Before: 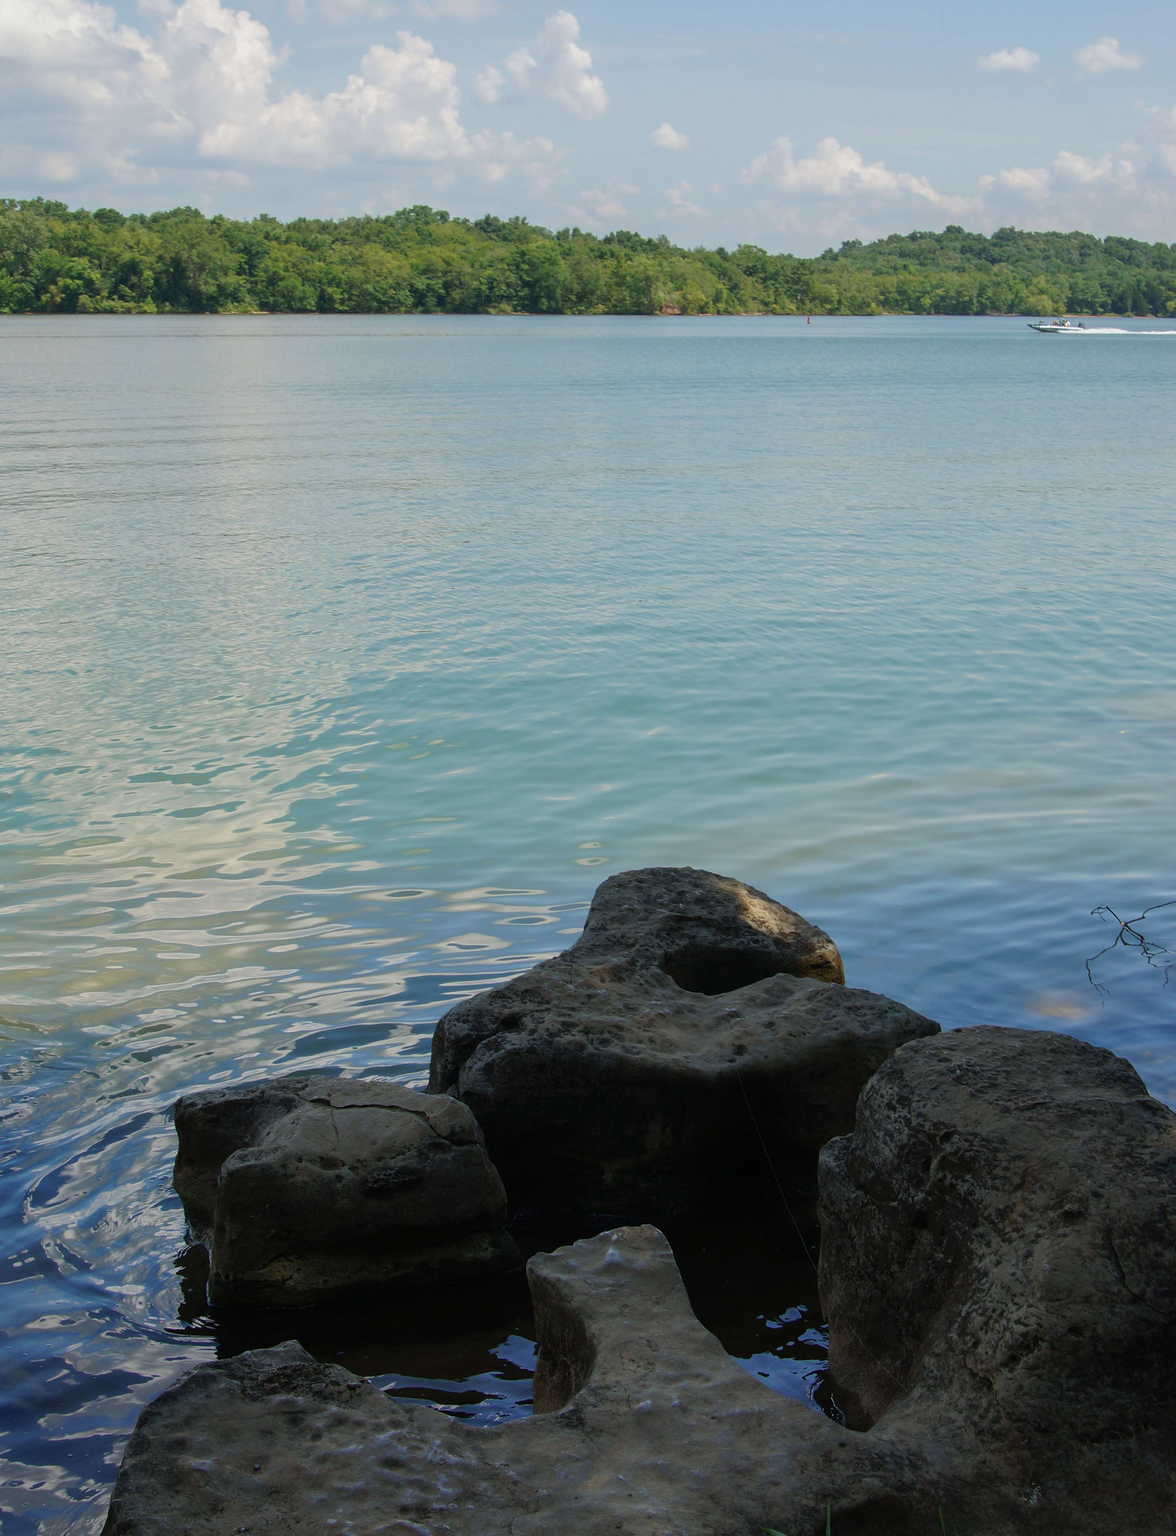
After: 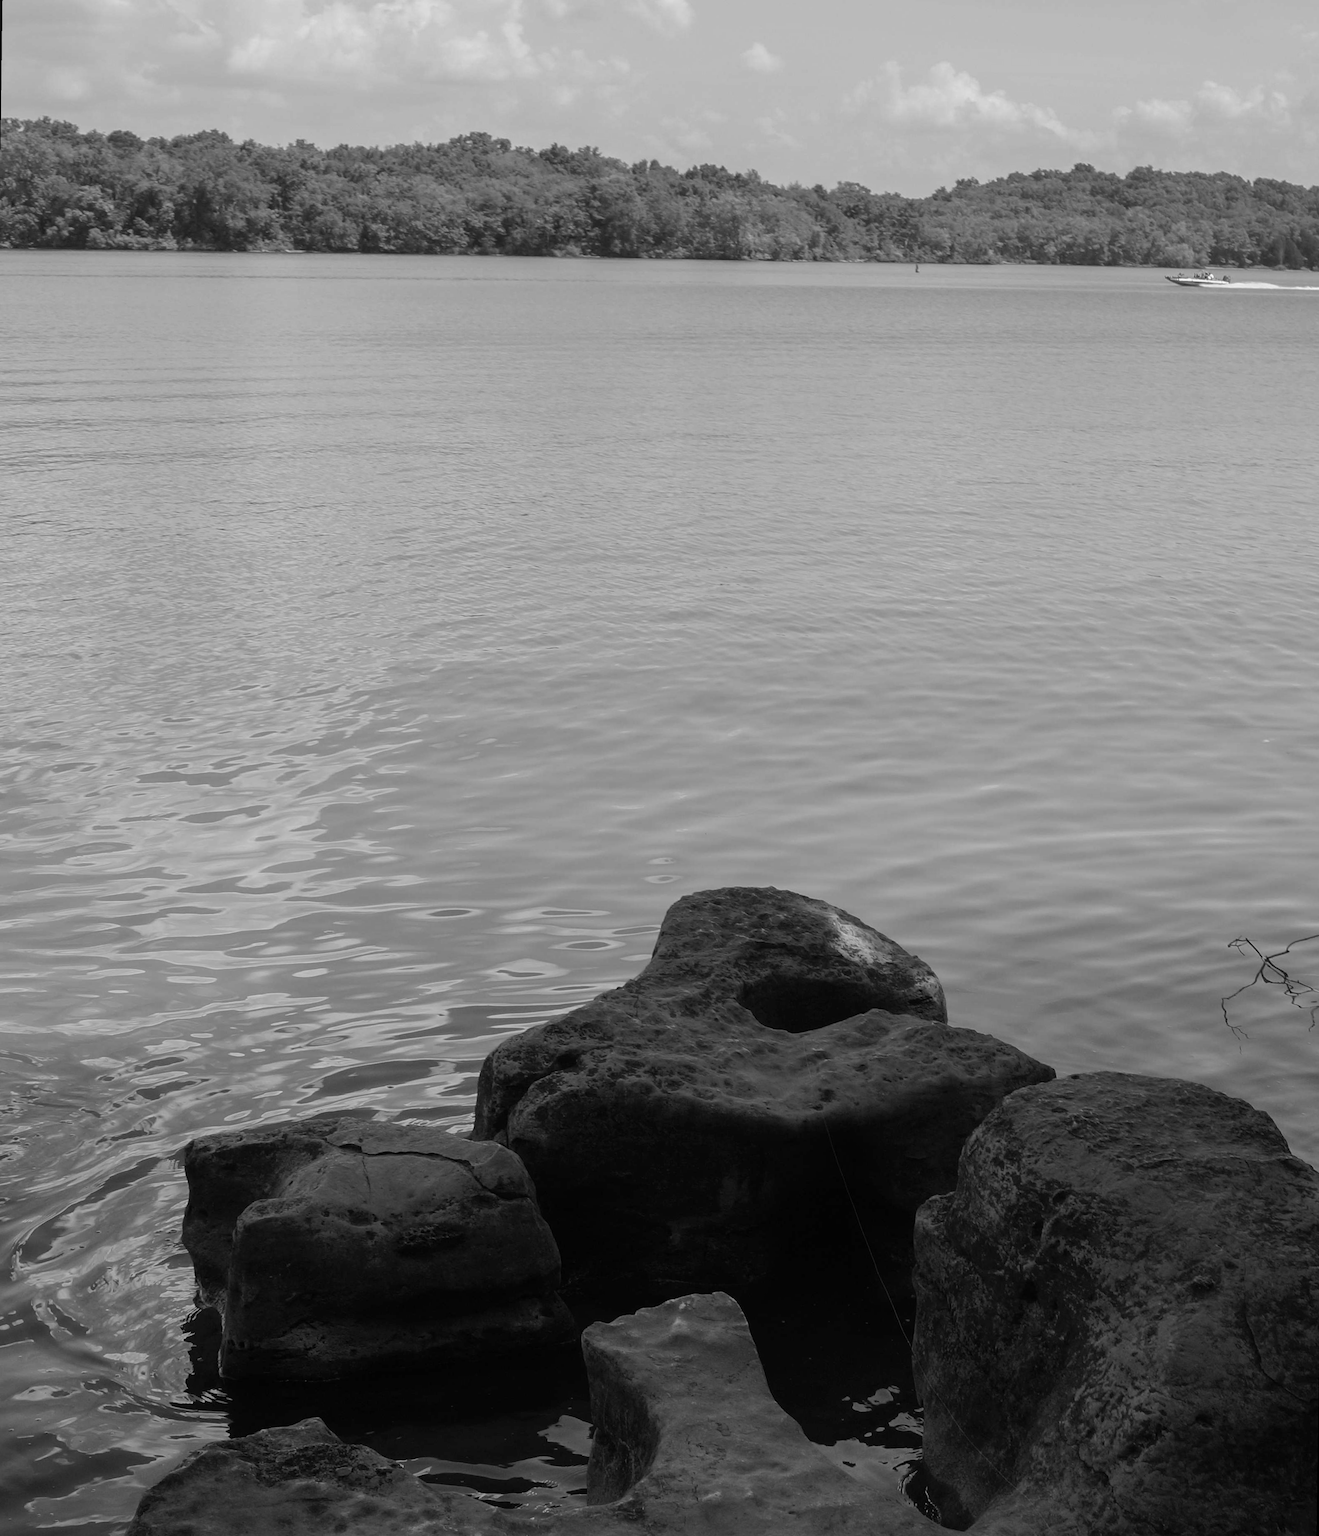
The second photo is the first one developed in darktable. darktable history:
crop: left 1.507%, top 6.147%, right 1.379%, bottom 6.637%
white balance: red 0.766, blue 1.537
rotate and perspective: rotation 0.8°, automatic cropping off
monochrome: on, module defaults
color contrast: green-magenta contrast 0.96
